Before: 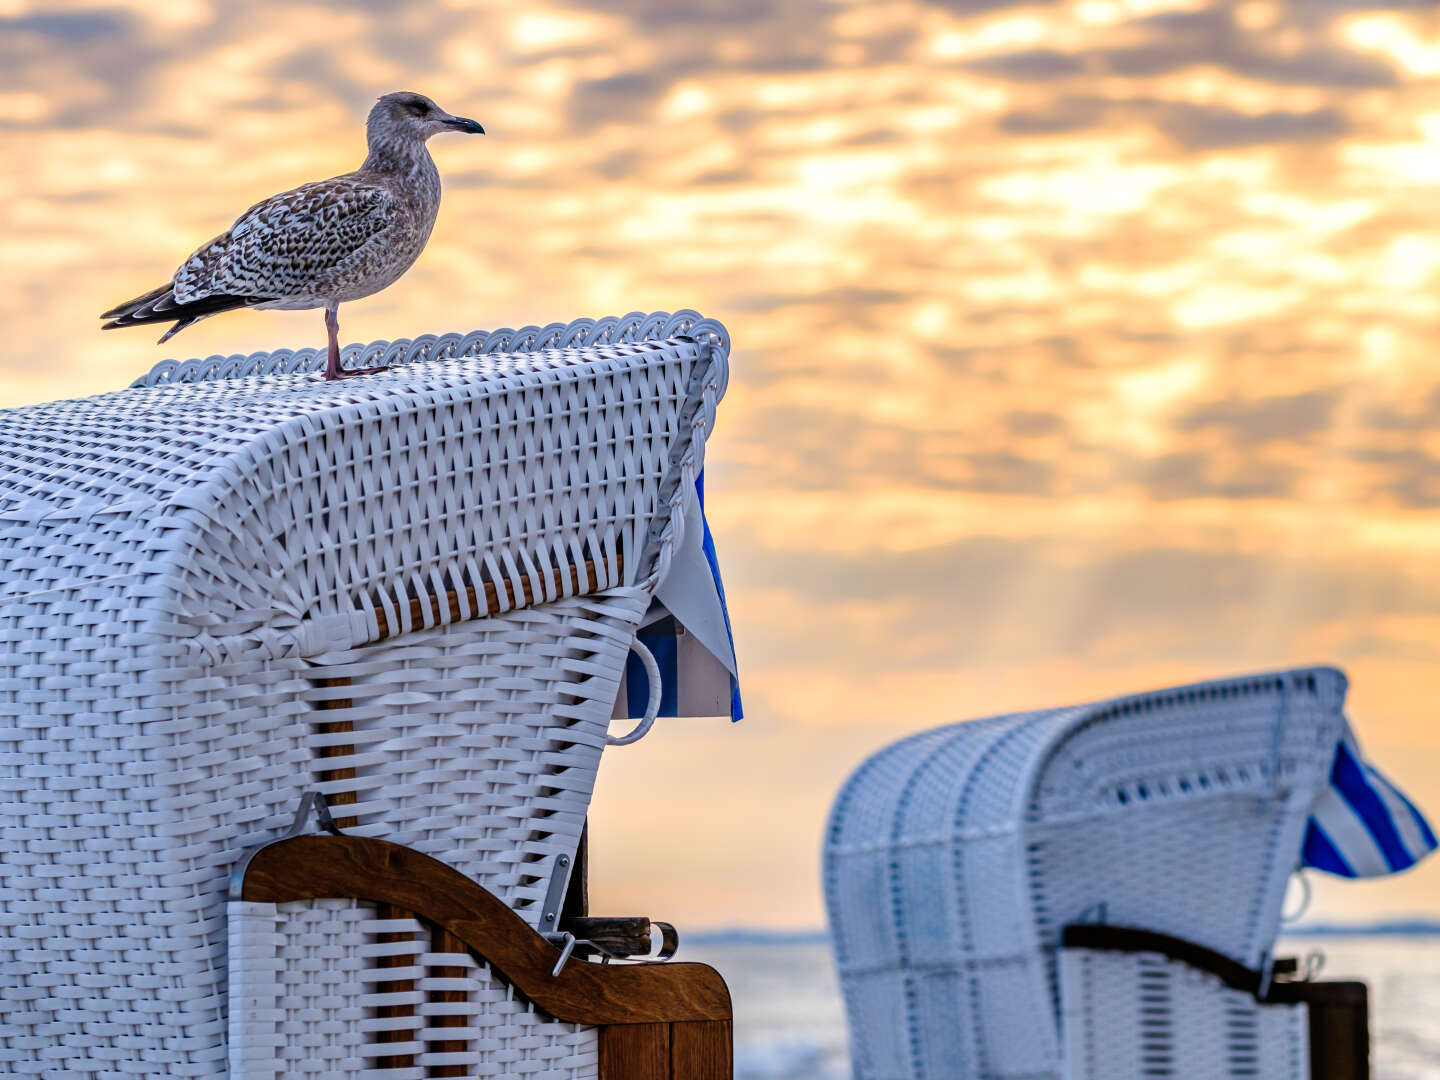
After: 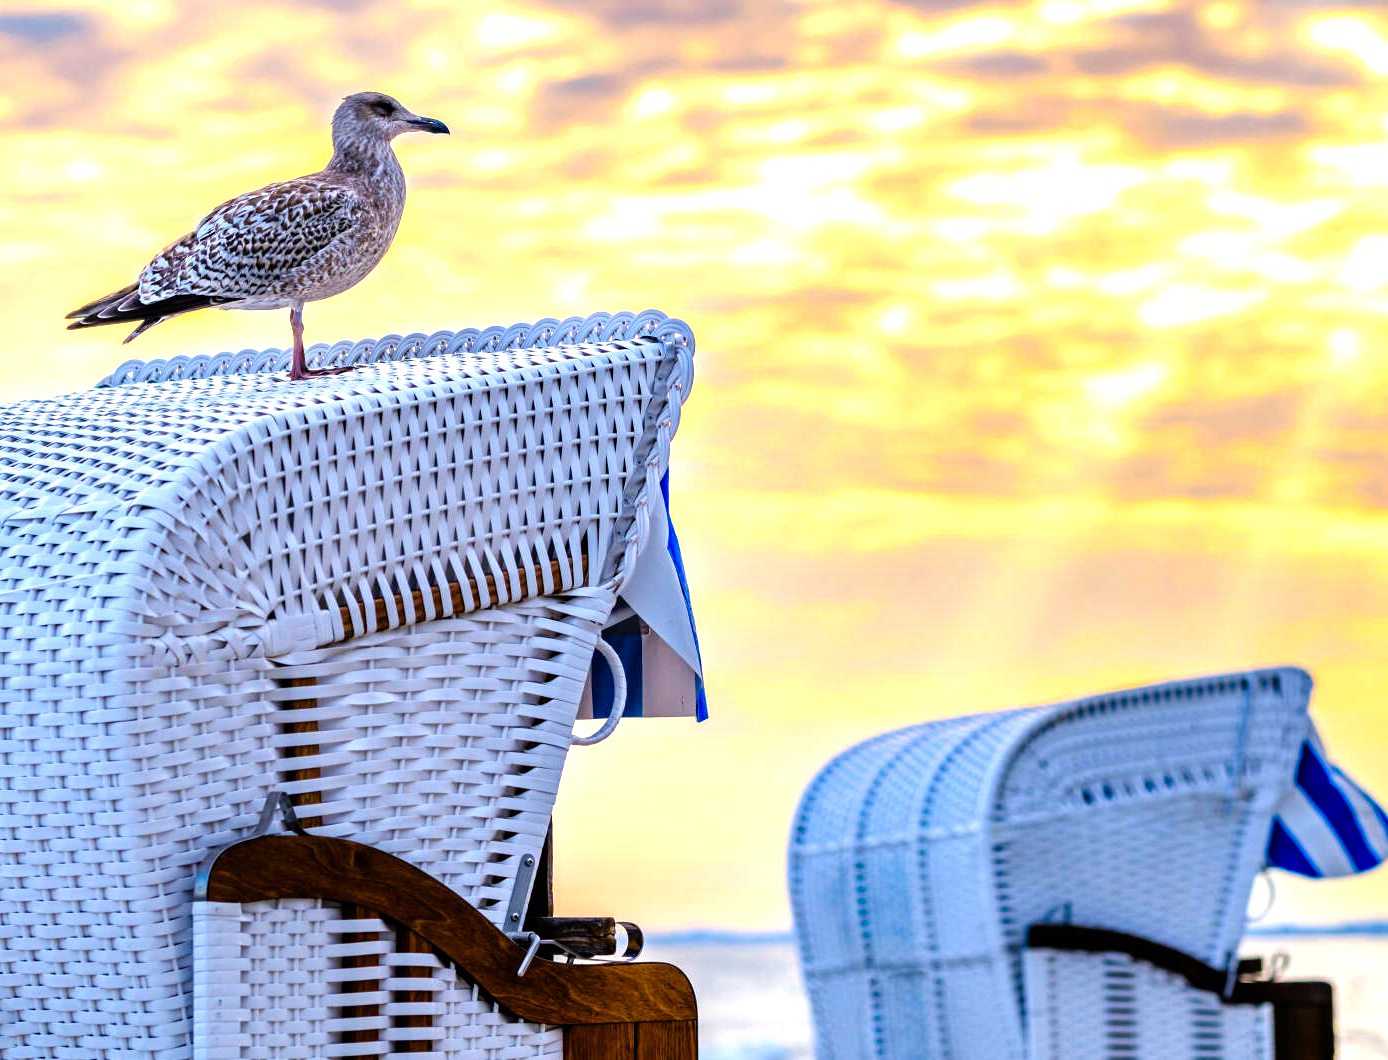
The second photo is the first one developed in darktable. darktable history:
color balance rgb: perceptual saturation grading › global saturation 25.871%, global vibrance 20%
tone equalizer: -8 EV -0.729 EV, -7 EV -0.689 EV, -6 EV -0.585 EV, -5 EV -0.395 EV, -3 EV 0.38 EV, -2 EV 0.6 EV, -1 EV 0.693 EV, +0 EV 0.734 EV
crop and rotate: left 2.482%, right 1.121%, bottom 1.831%
